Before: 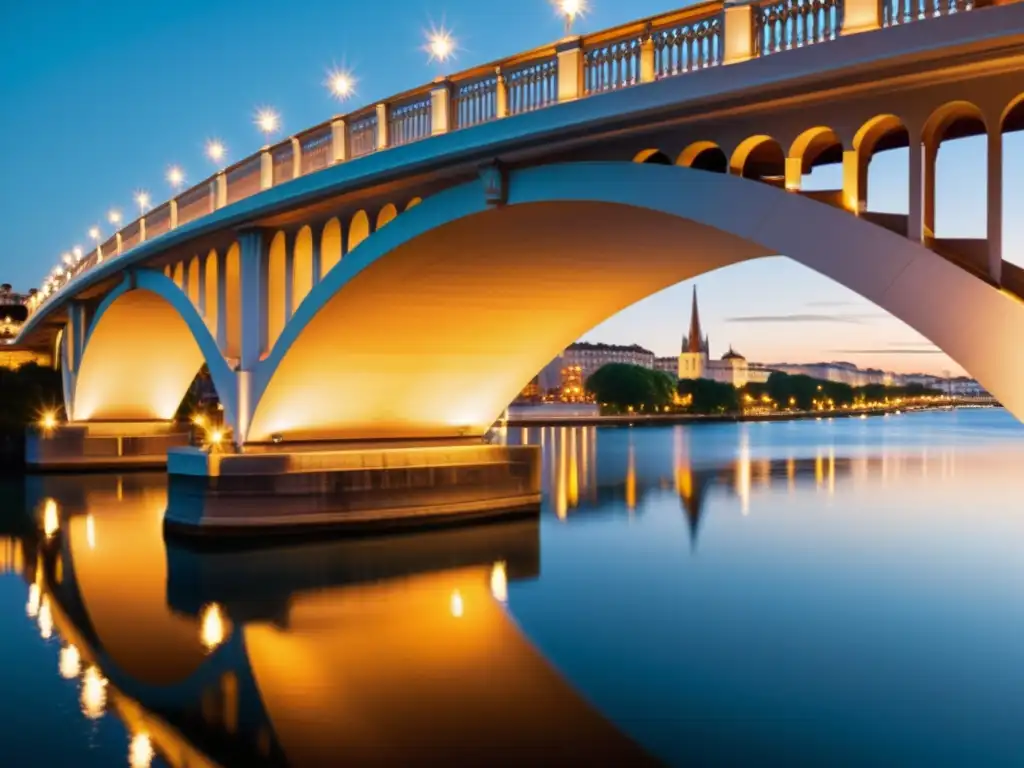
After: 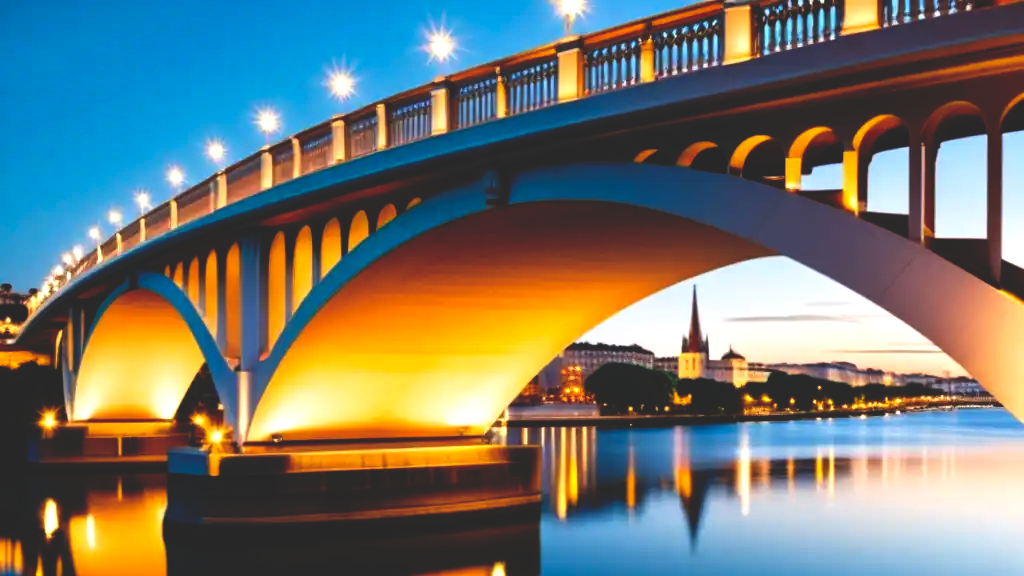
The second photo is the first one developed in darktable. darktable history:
base curve: curves: ch0 [(0, 0.02) (0.083, 0.036) (1, 1)], preserve colors none
crop: bottom 24.955%
tone equalizer: -8 EV -0.44 EV, -7 EV -0.393 EV, -6 EV -0.36 EV, -5 EV -0.218 EV, -3 EV 0.237 EV, -2 EV 0.362 EV, -1 EV 0.408 EV, +0 EV 0.417 EV
